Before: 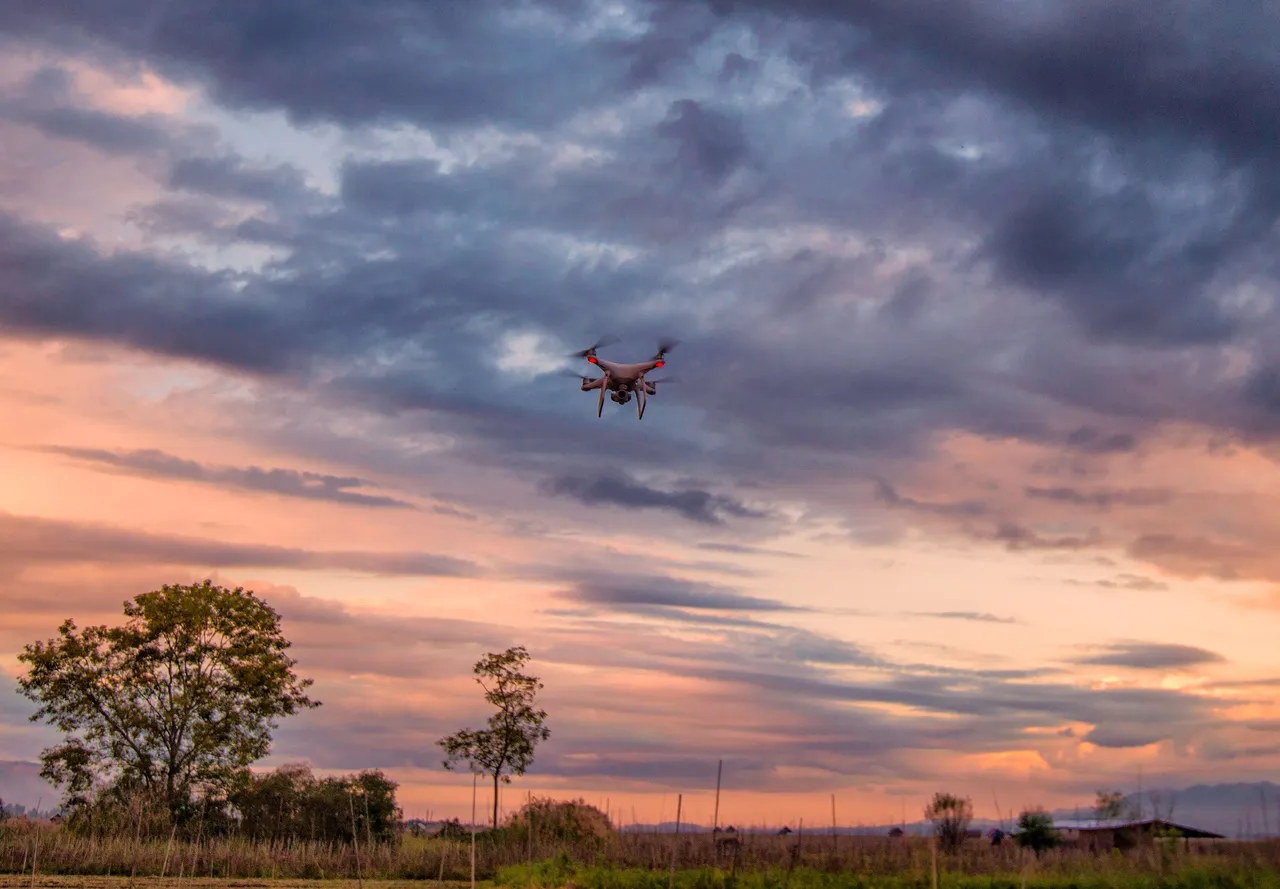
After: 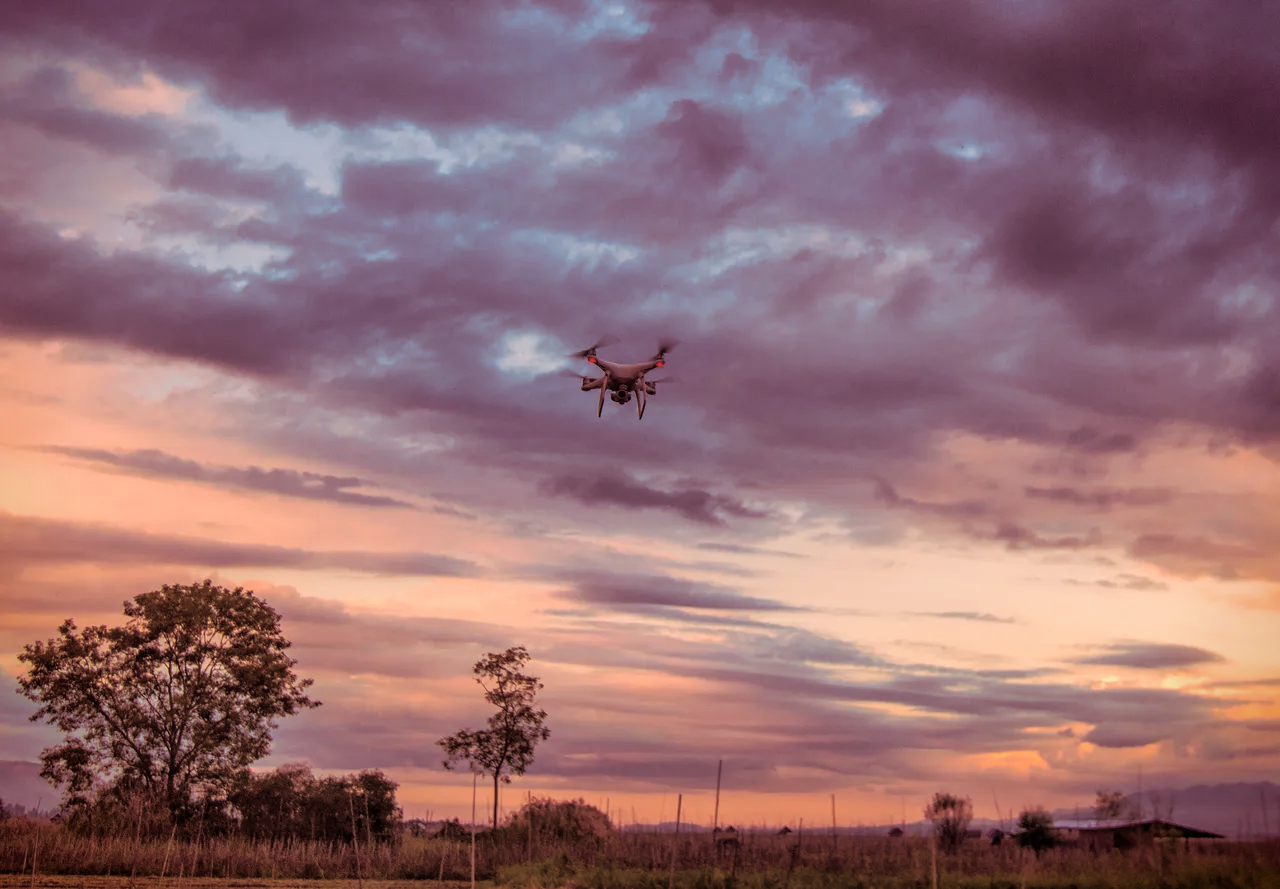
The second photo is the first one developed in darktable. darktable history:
split-toning: on, module defaults
vignetting: fall-off start 88.53%, fall-off radius 44.2%, saturation 0.376, width/height ratio 1.161
